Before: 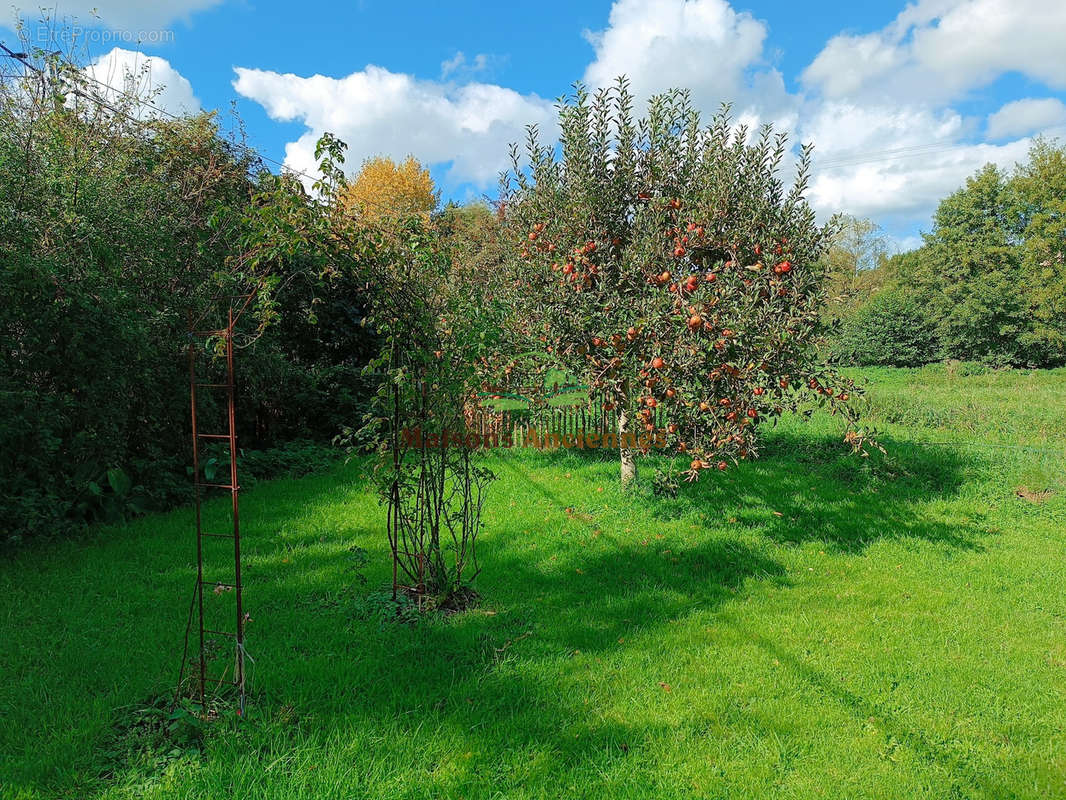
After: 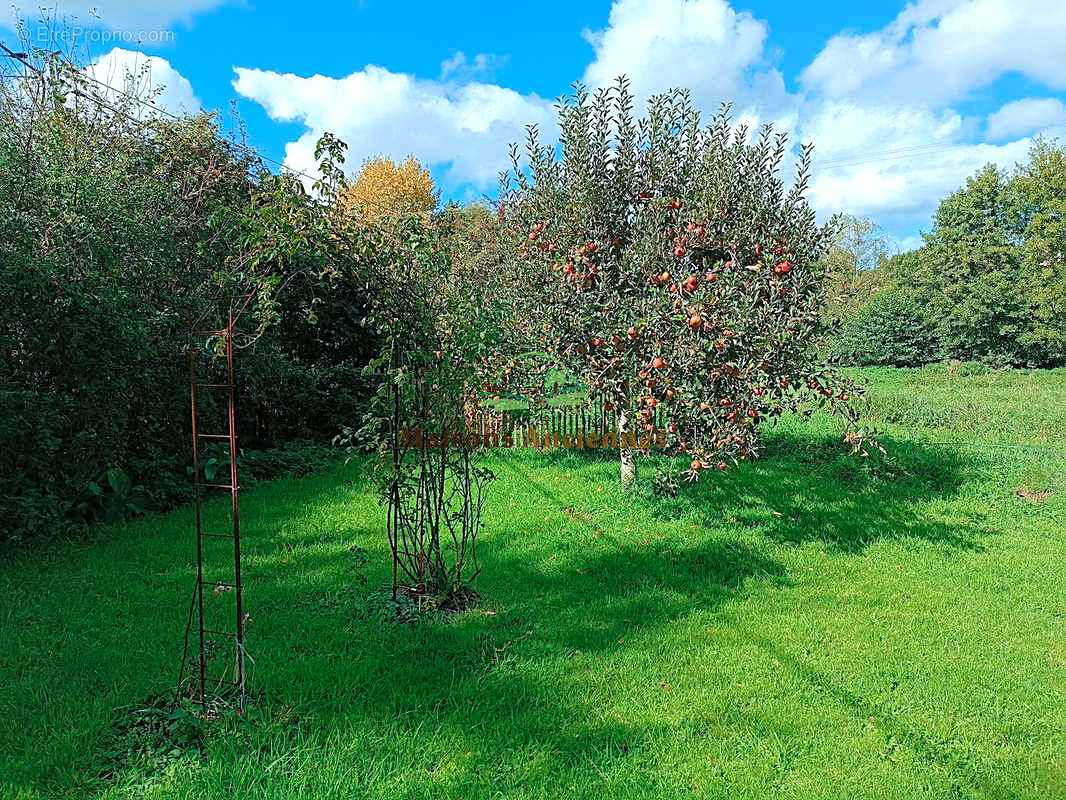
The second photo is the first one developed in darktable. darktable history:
exposure: exposure 0.196 EV, compensate exposure bias true, compensate highlight preservation false
color correction: highlights a* -3.98, highlights b* -10.95
sharpen: on, module defaults
